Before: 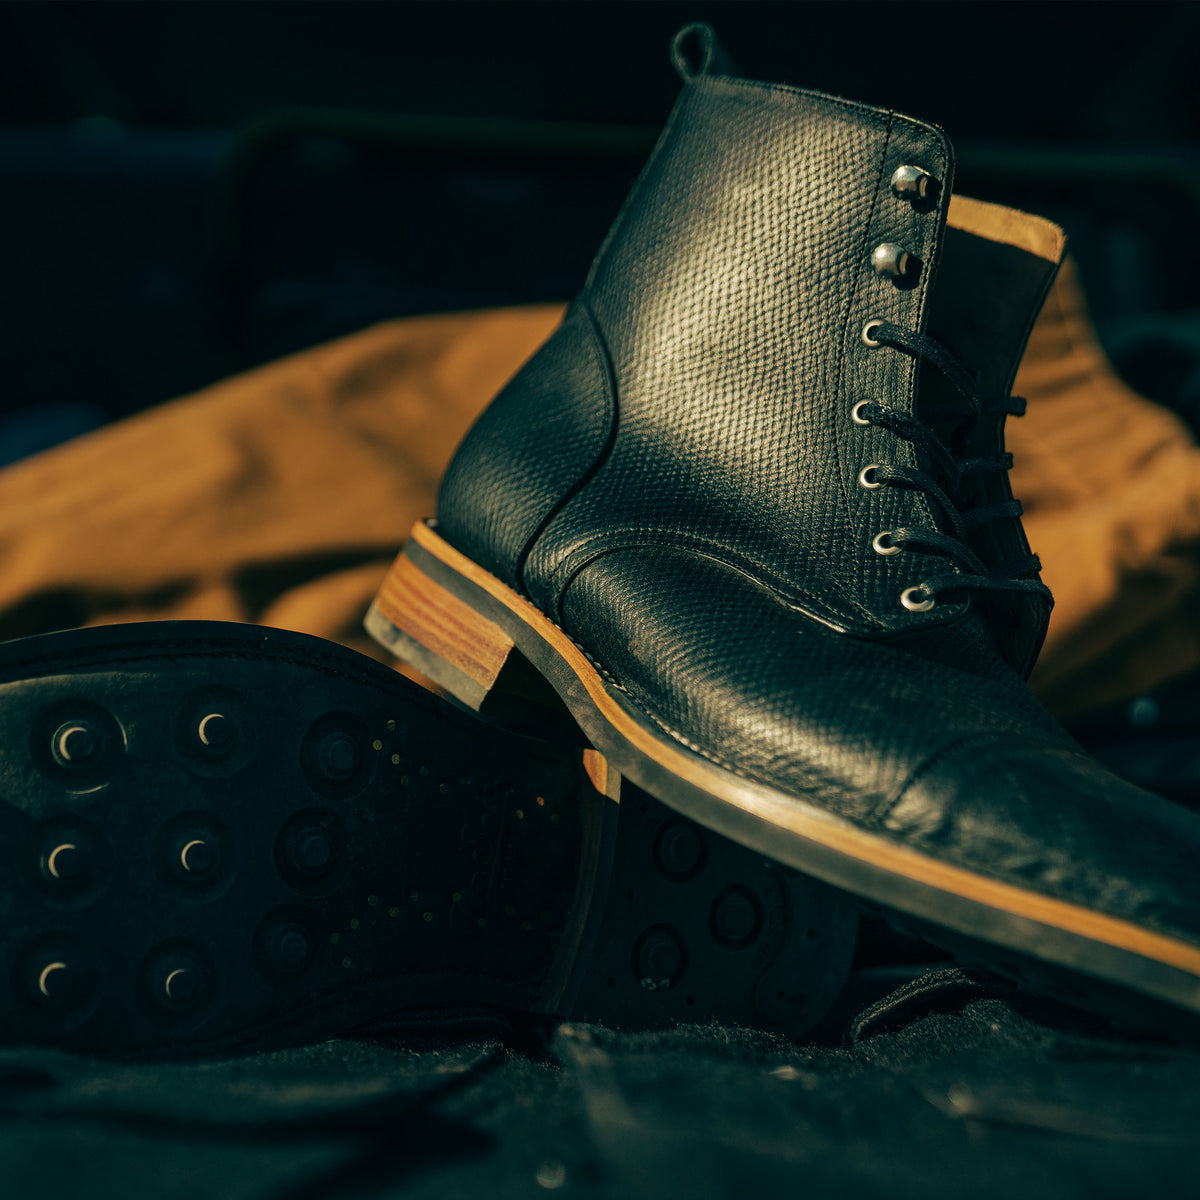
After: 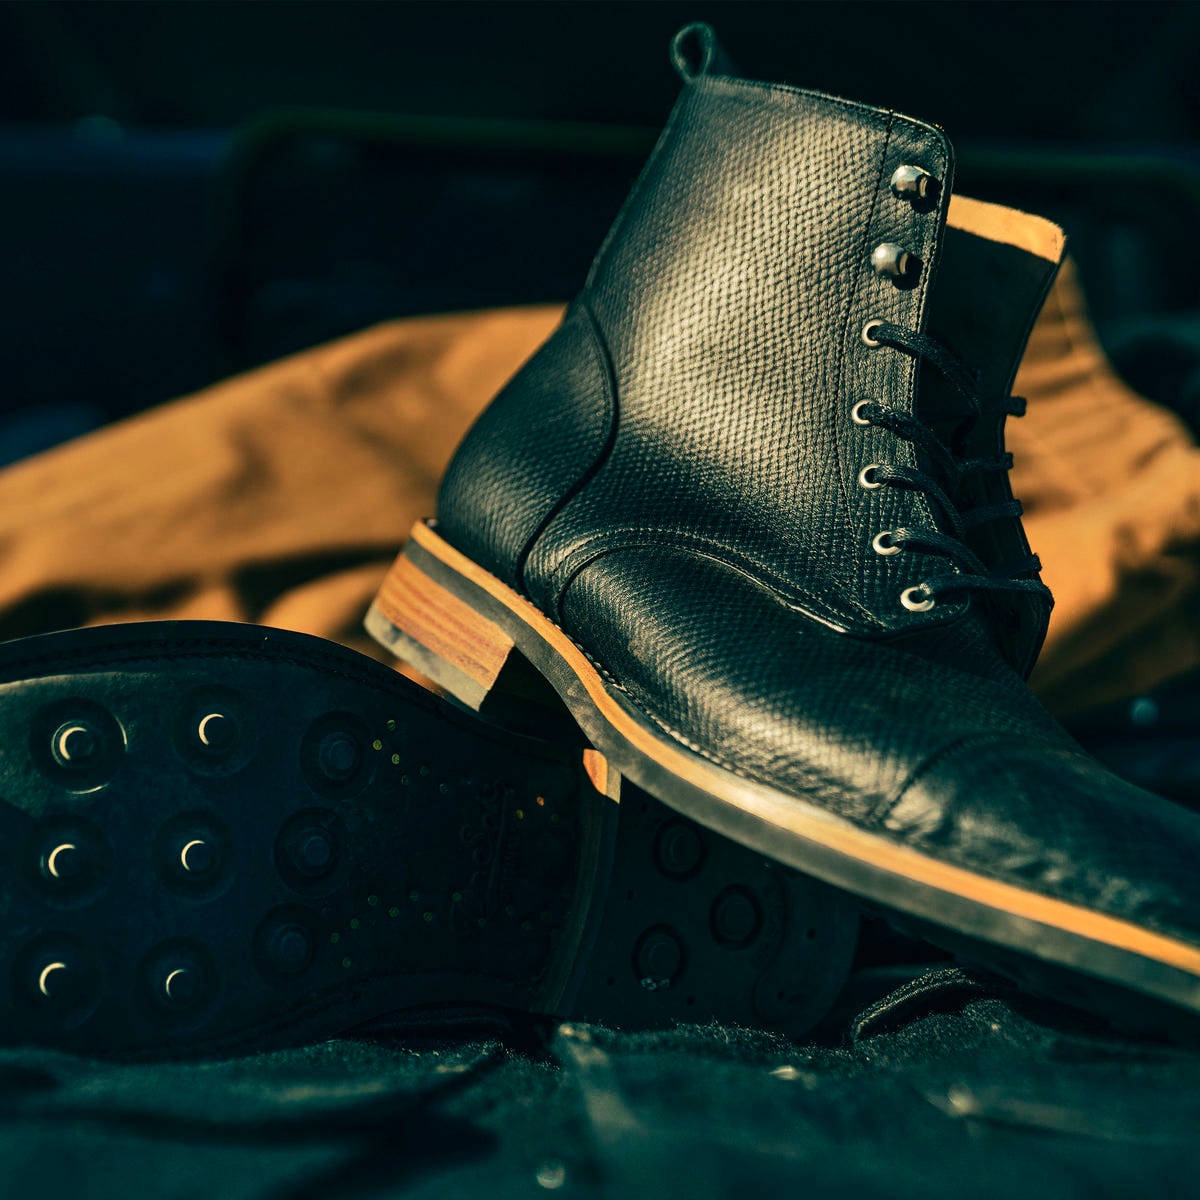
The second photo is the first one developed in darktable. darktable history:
contrast brightness saturation: contrast 0.142
shadows and highlights: low approximation 0.01, soften with gaussian
